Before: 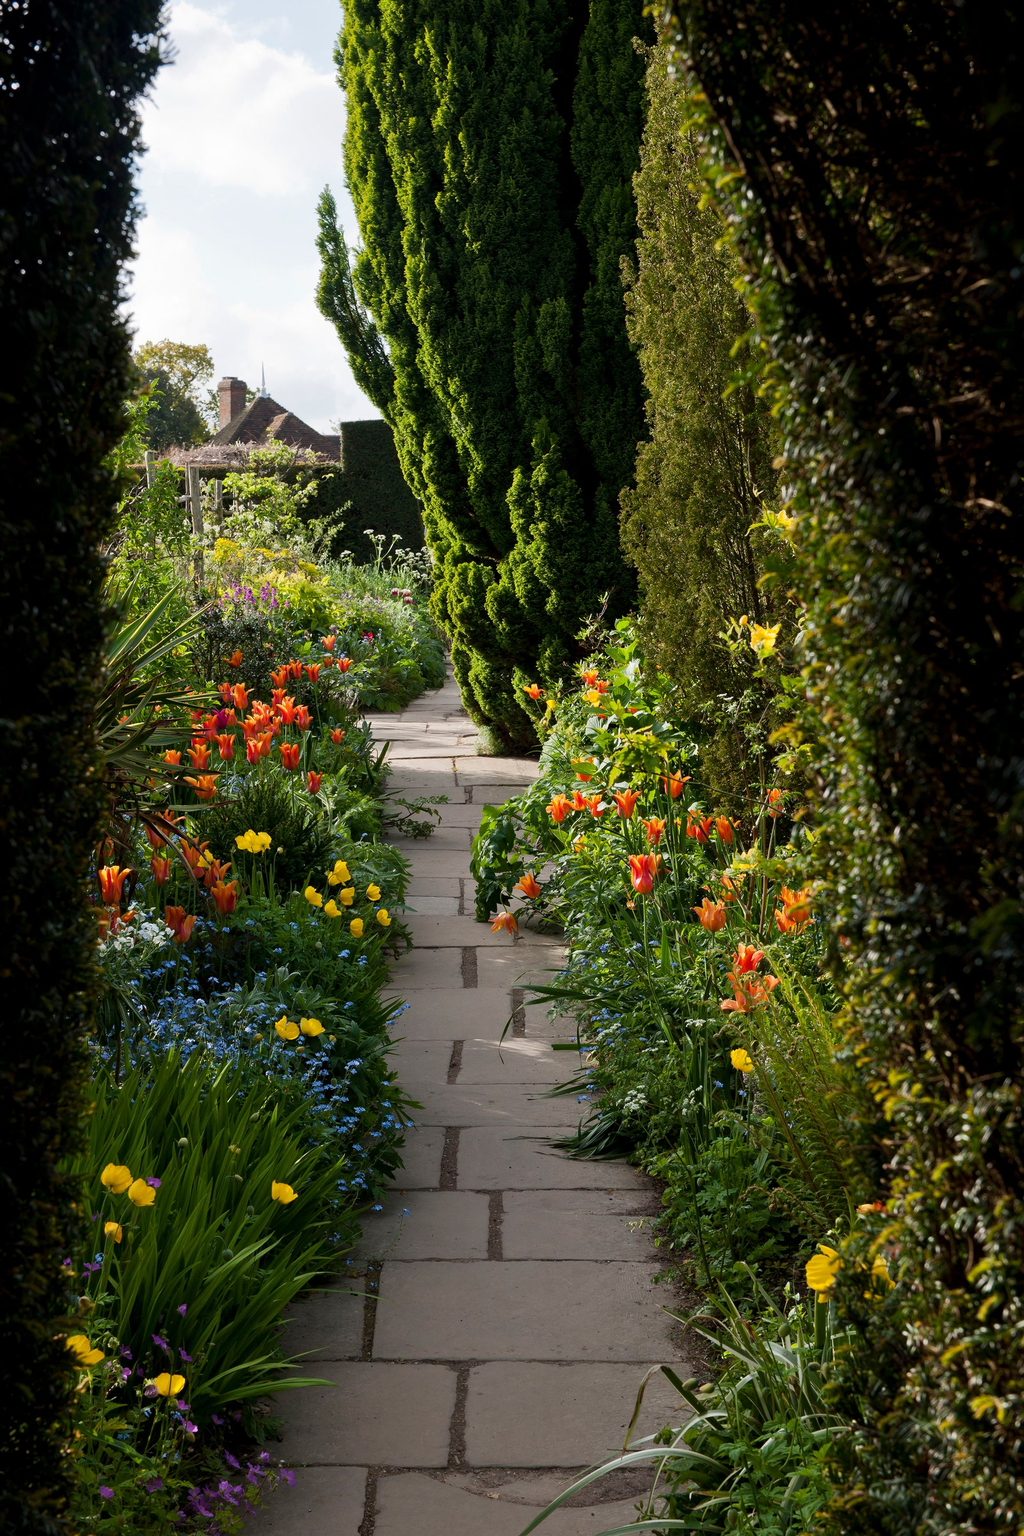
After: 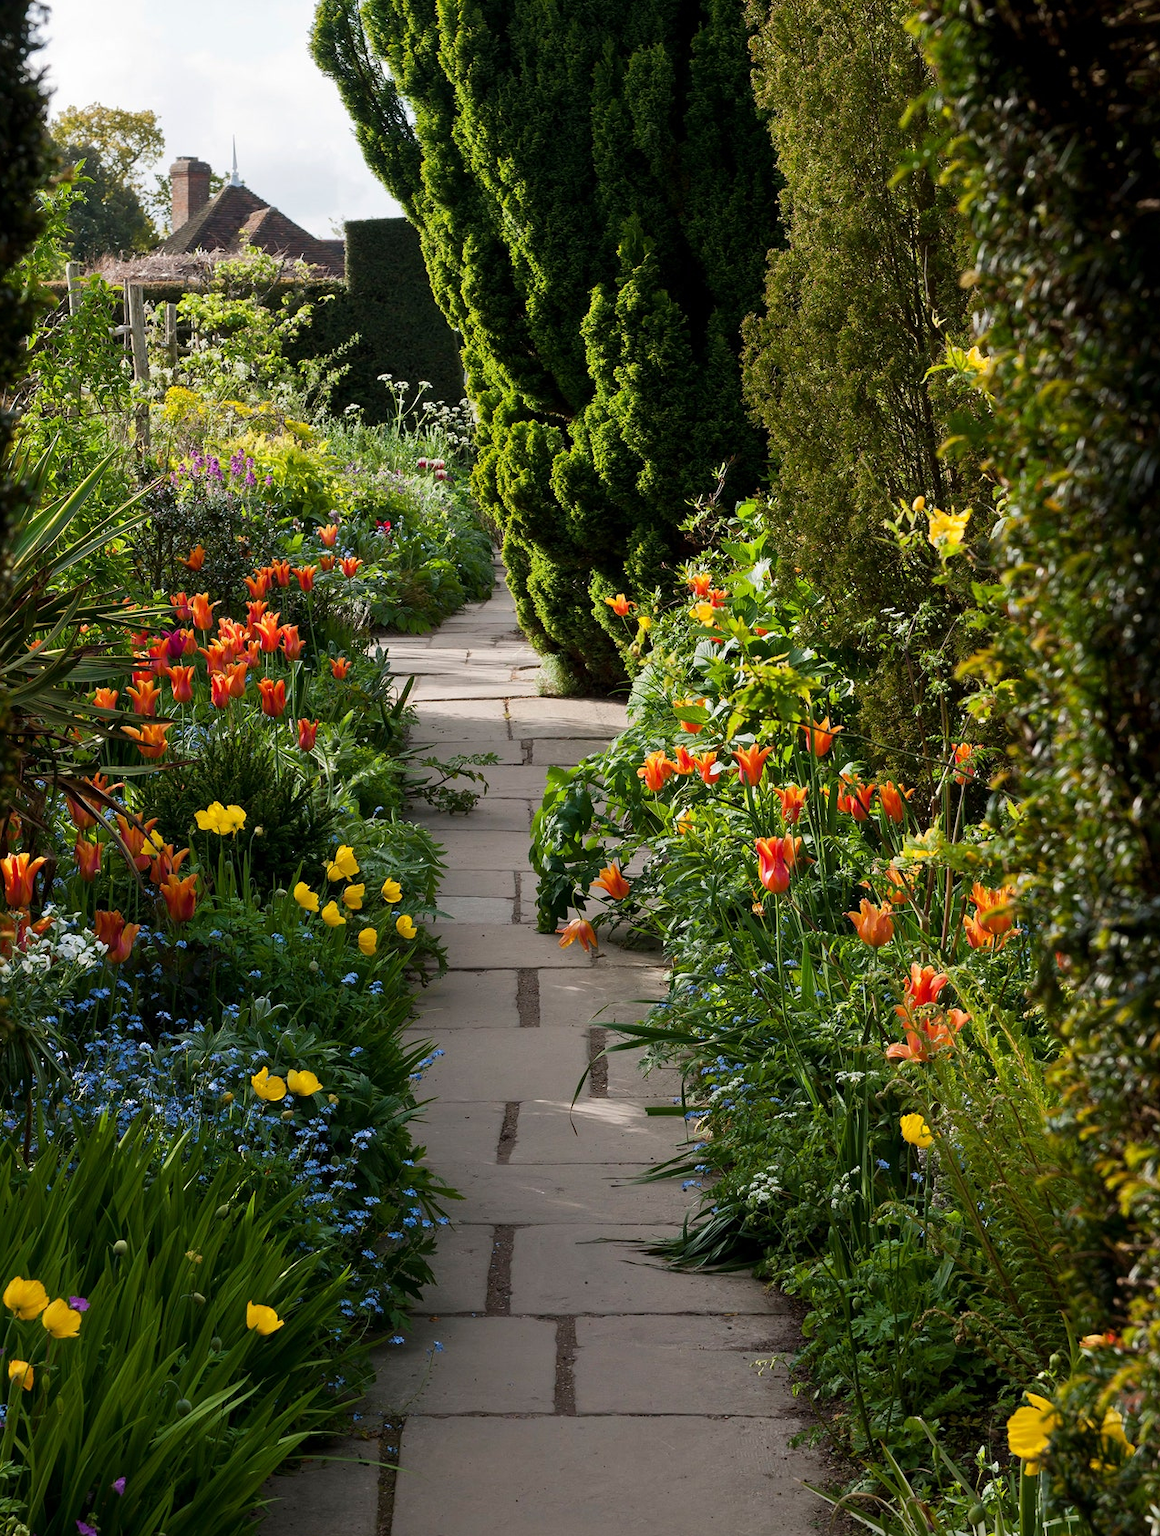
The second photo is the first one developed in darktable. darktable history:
crop: left 9.658%, top 17.415%, right 10.742%, bottom 12.374%
